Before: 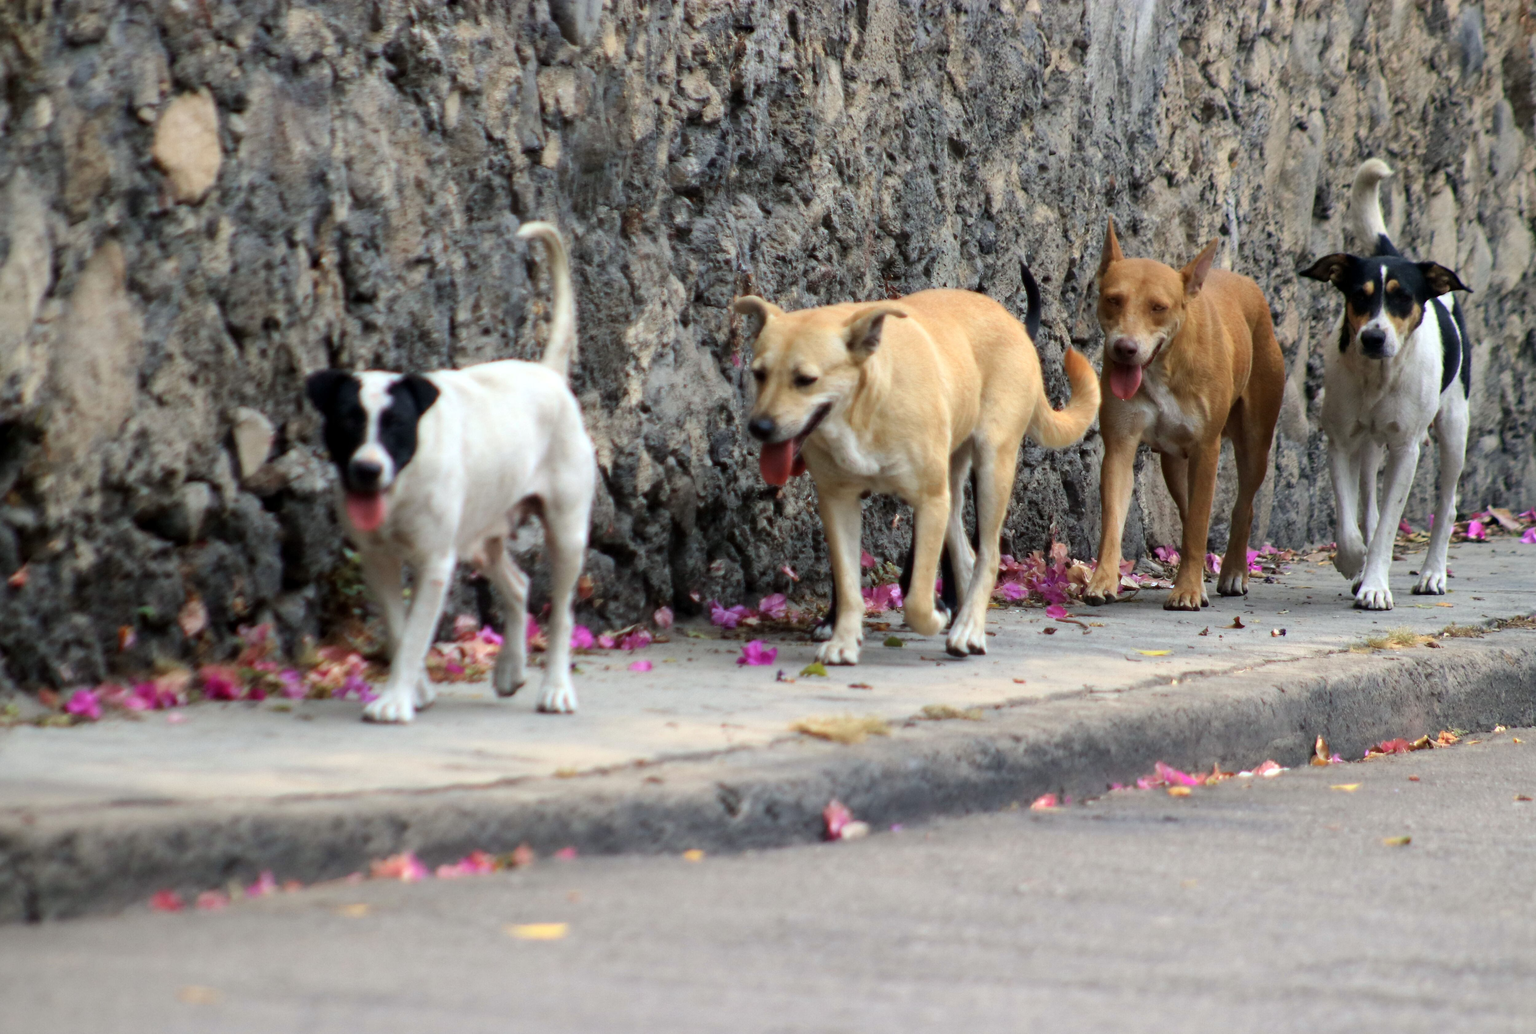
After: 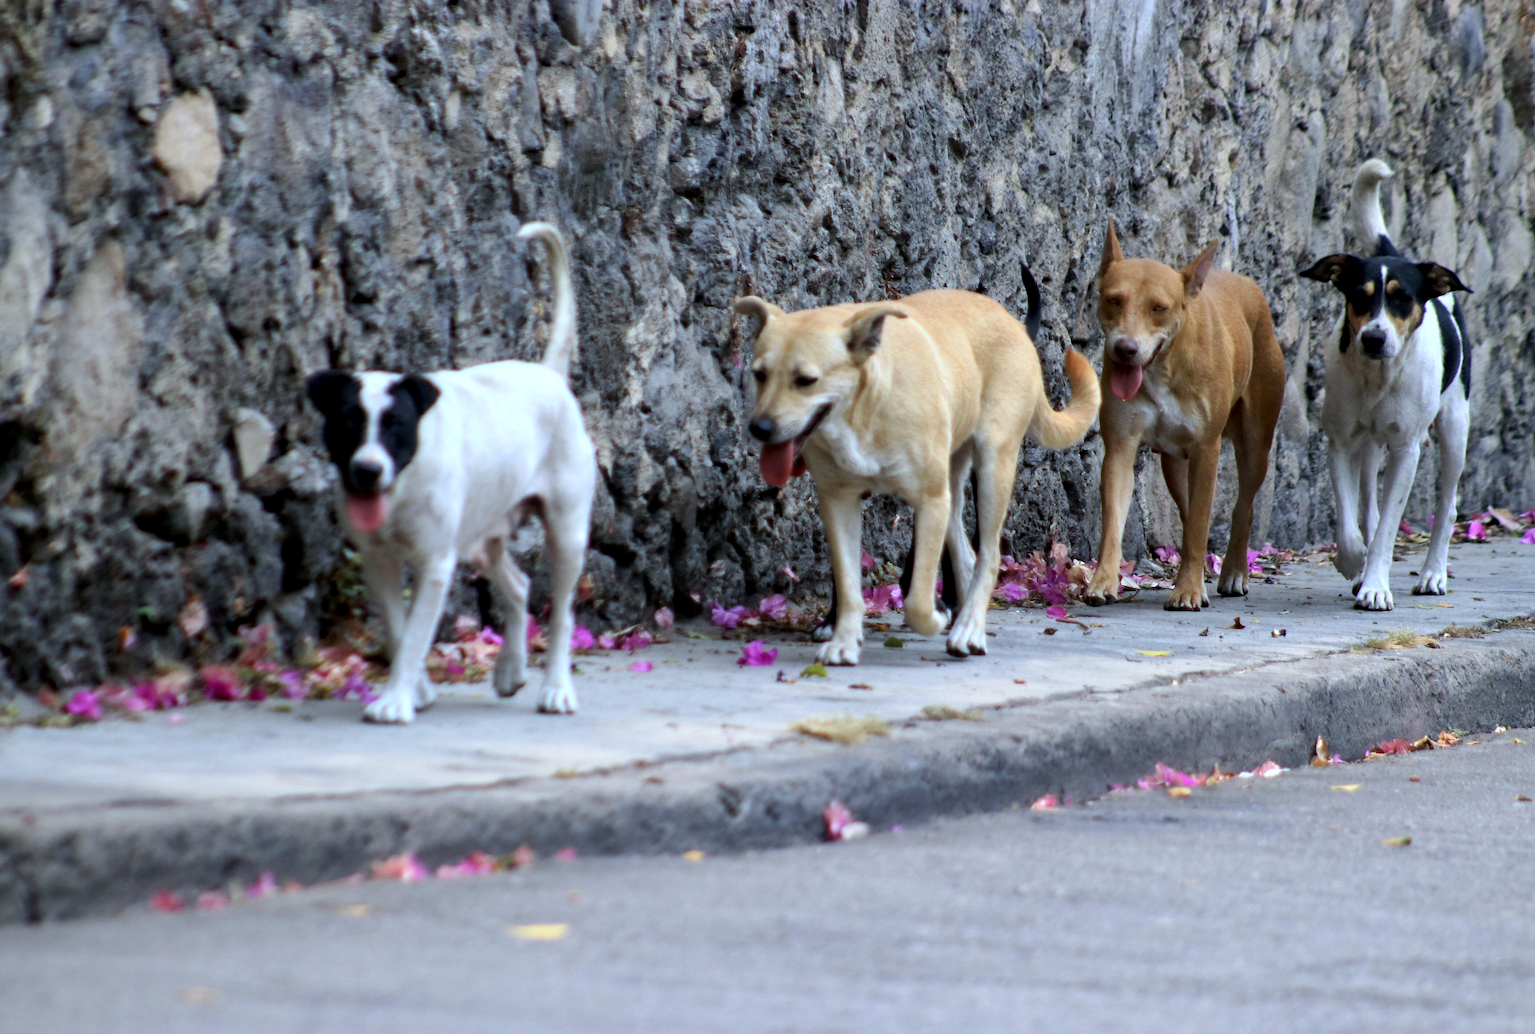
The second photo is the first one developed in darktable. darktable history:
exposure: black level correction 0.001, compensate highlight preservation false
white balance: red 0.926, green 1.003, blue 1.133
contrast equalizer: y [[0.509, 0.517, 0.523, 0.523, 0.517, 0.509], [0.5 ×6], [0.5 ×6], [0 ×6], [0 ×6]]
